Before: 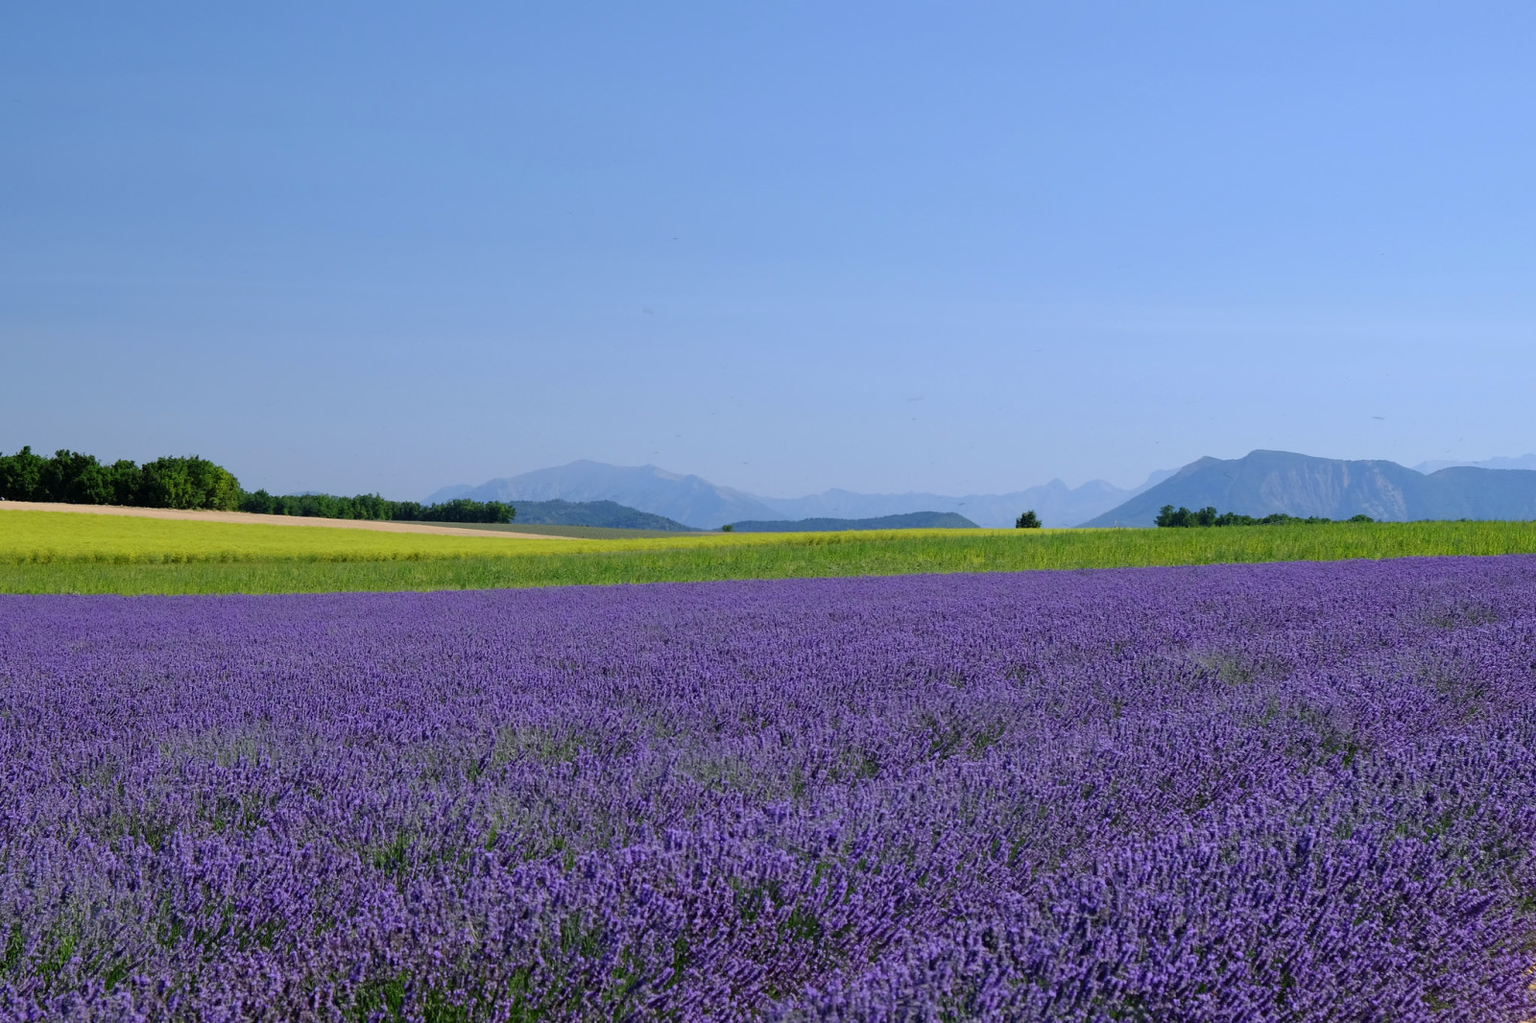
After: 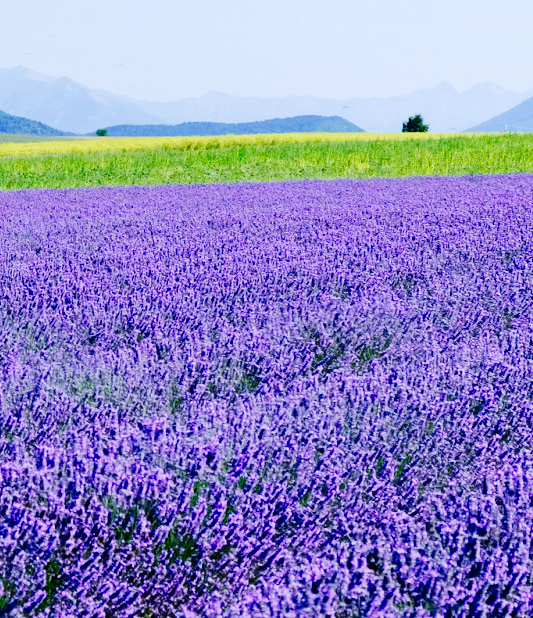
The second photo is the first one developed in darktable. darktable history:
tone curve: curves: ch0 [(0, 0) (0.004, 0) (0.133, 0.071) (0.325, 0.456) (0.832, 0.957) (1, 1)], preserve colors none
crop: left 41.011%, top 39.235%, right 25.637%, bottom 2.749%
color calibration: x 0.37, y 0.377, temperature 4288.2 K
local contrast: mode bilateral grid, contrast 9, coarseness 25, detail 115%, midtone range 0.2
